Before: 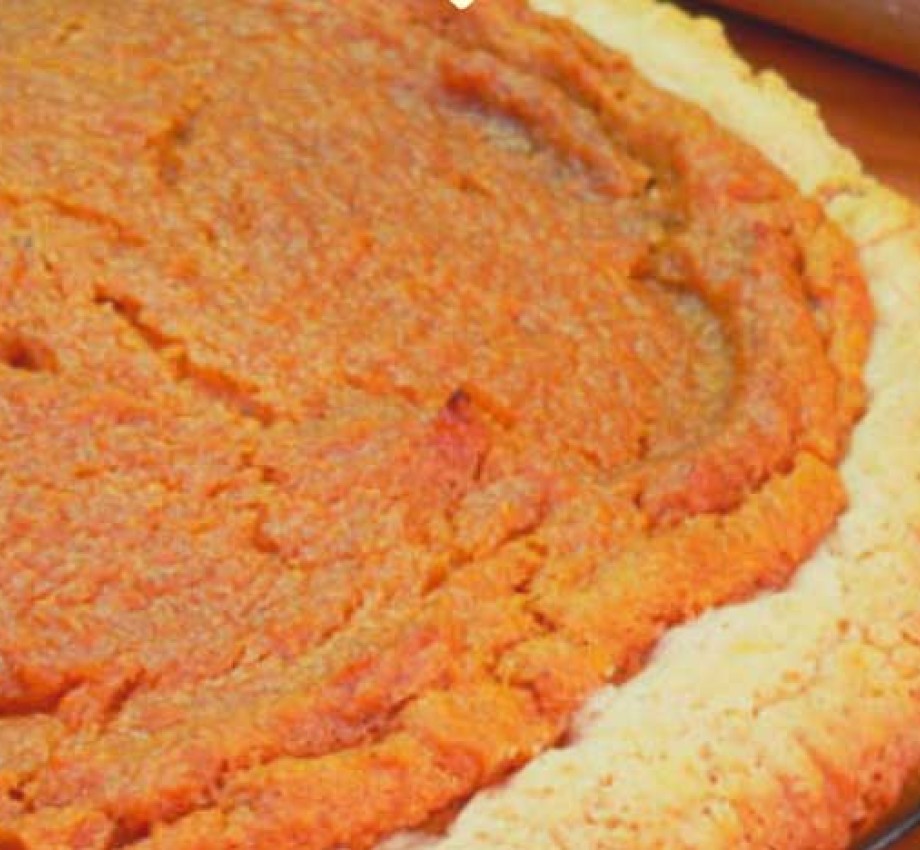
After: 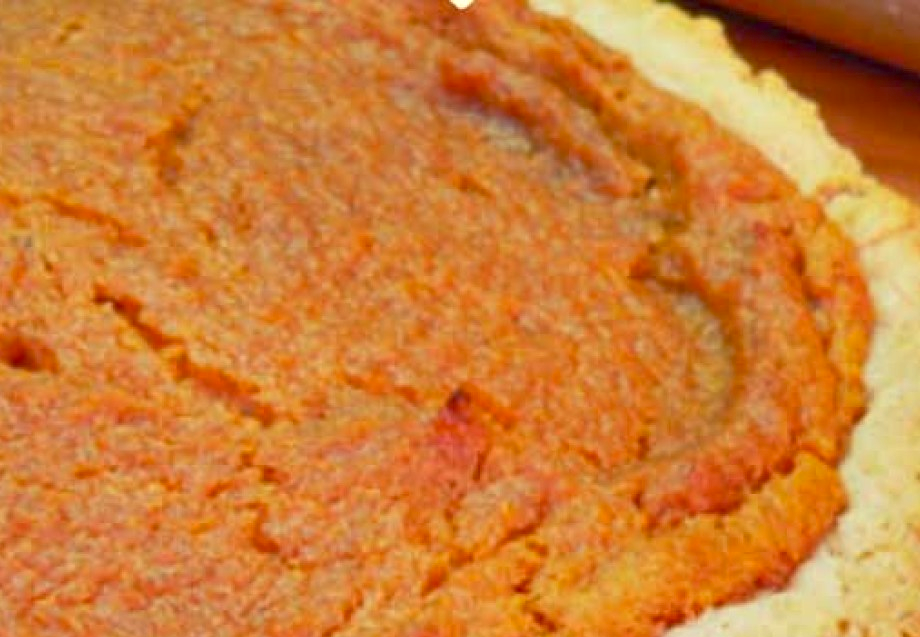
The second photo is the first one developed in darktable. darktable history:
crop: bottom 24.988%
exposure: black level correction 0.009, exposure 0.119 EV, compensate highlight preservation false
shadows and highlights: soften with gaussian
